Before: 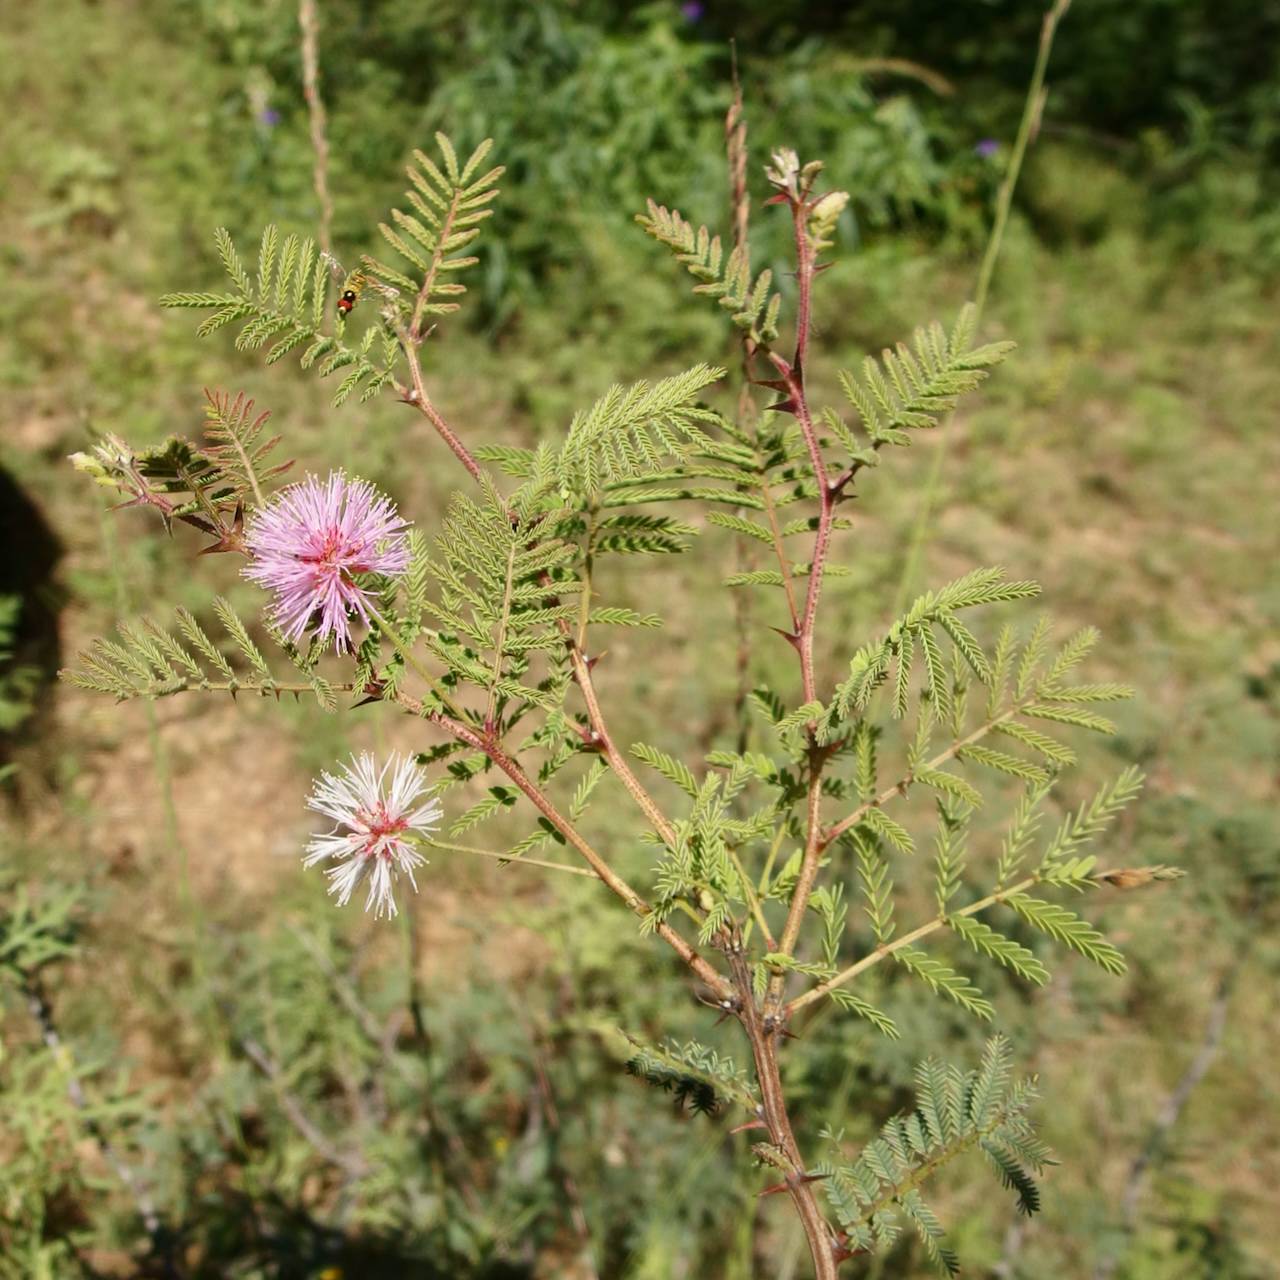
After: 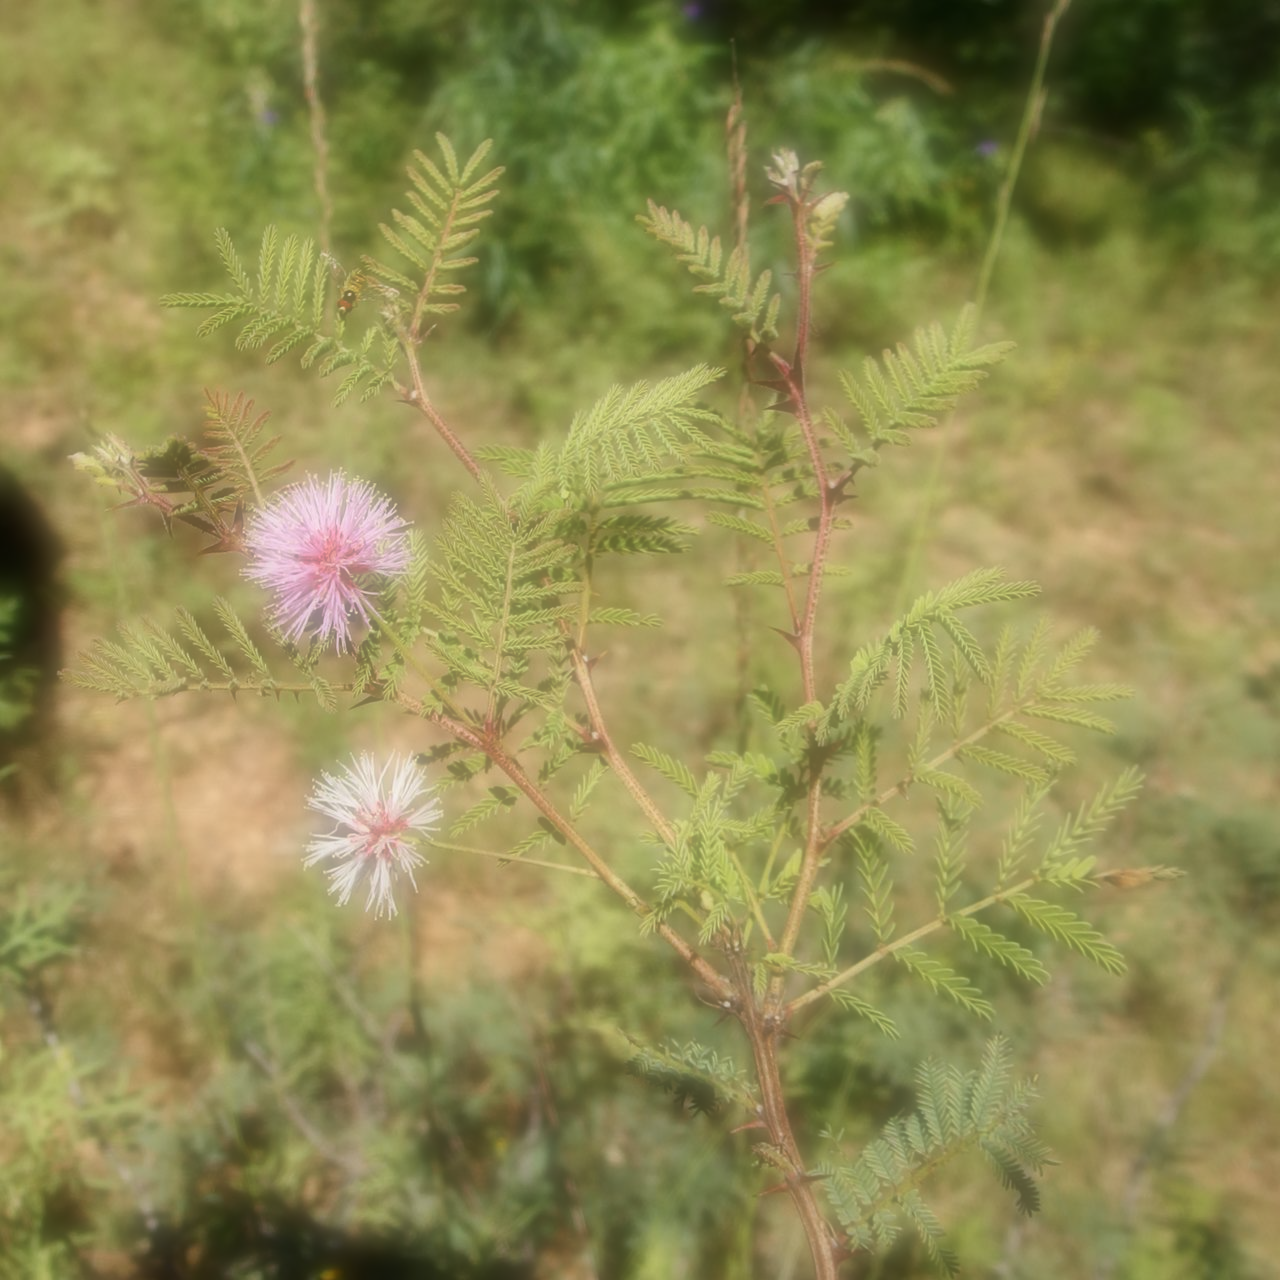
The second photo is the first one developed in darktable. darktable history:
soften: on, module defaults
tone equalizer: on, module defaults
